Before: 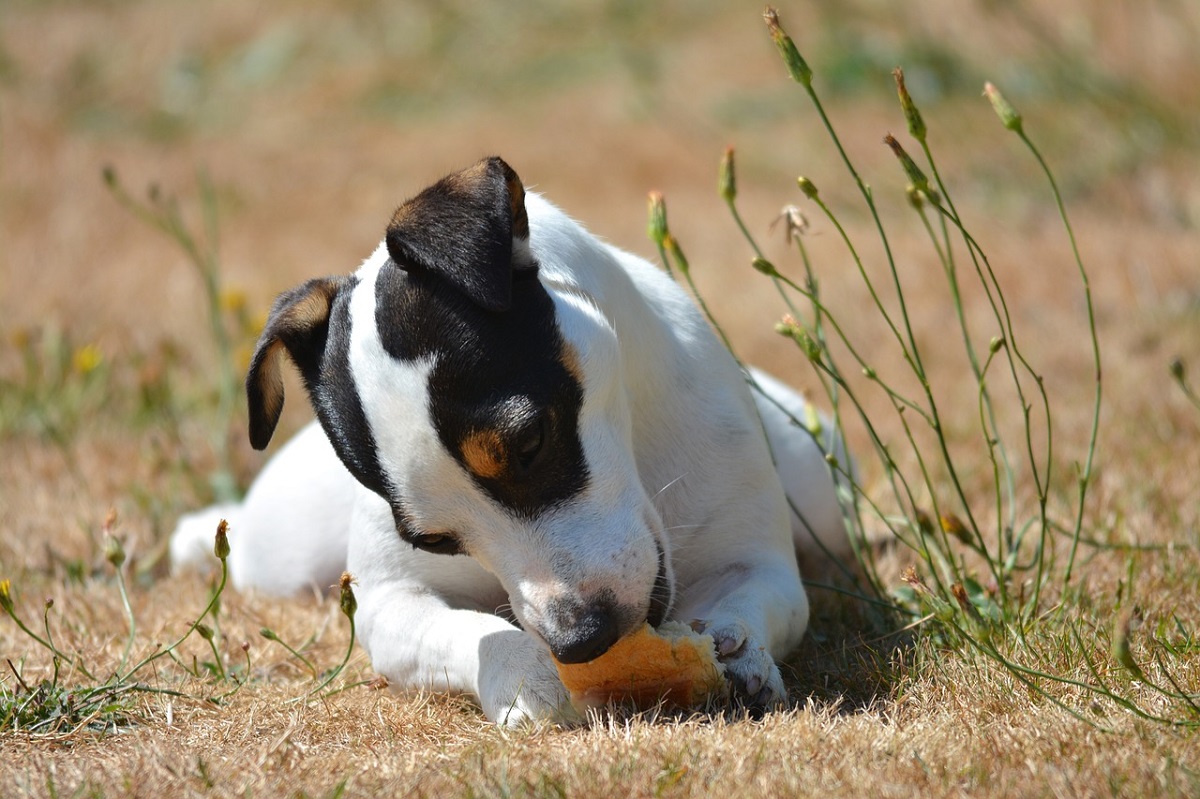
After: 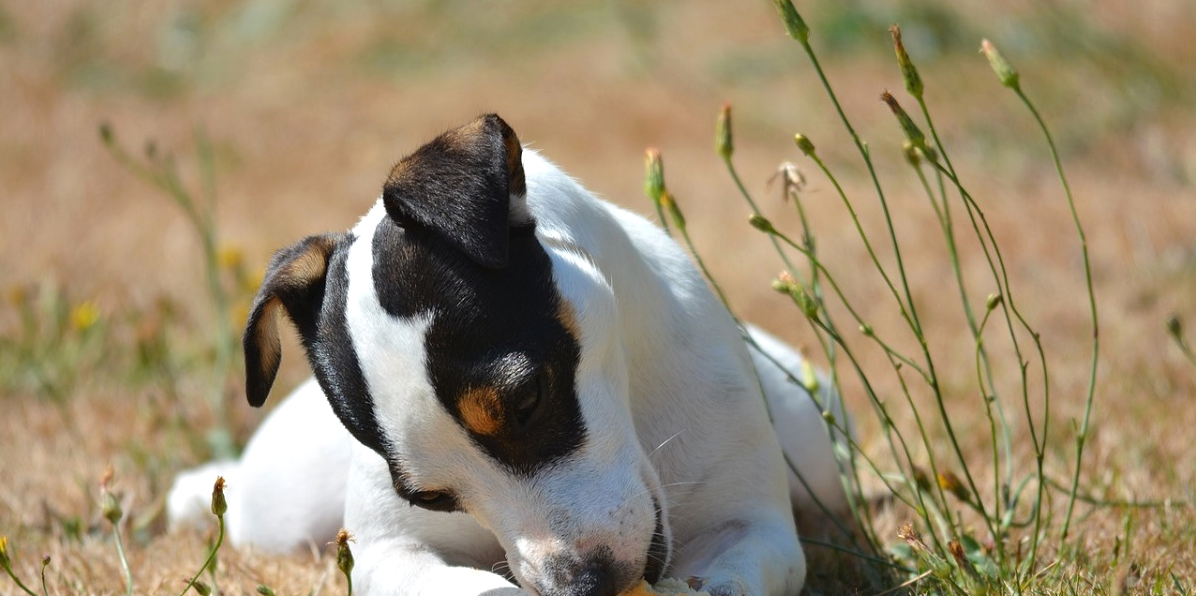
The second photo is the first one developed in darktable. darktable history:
exposure: exposure 0.073 EV, compensate highlight preservation false
crop: left 0.291%, top 5.496%, bottom 19.798%
